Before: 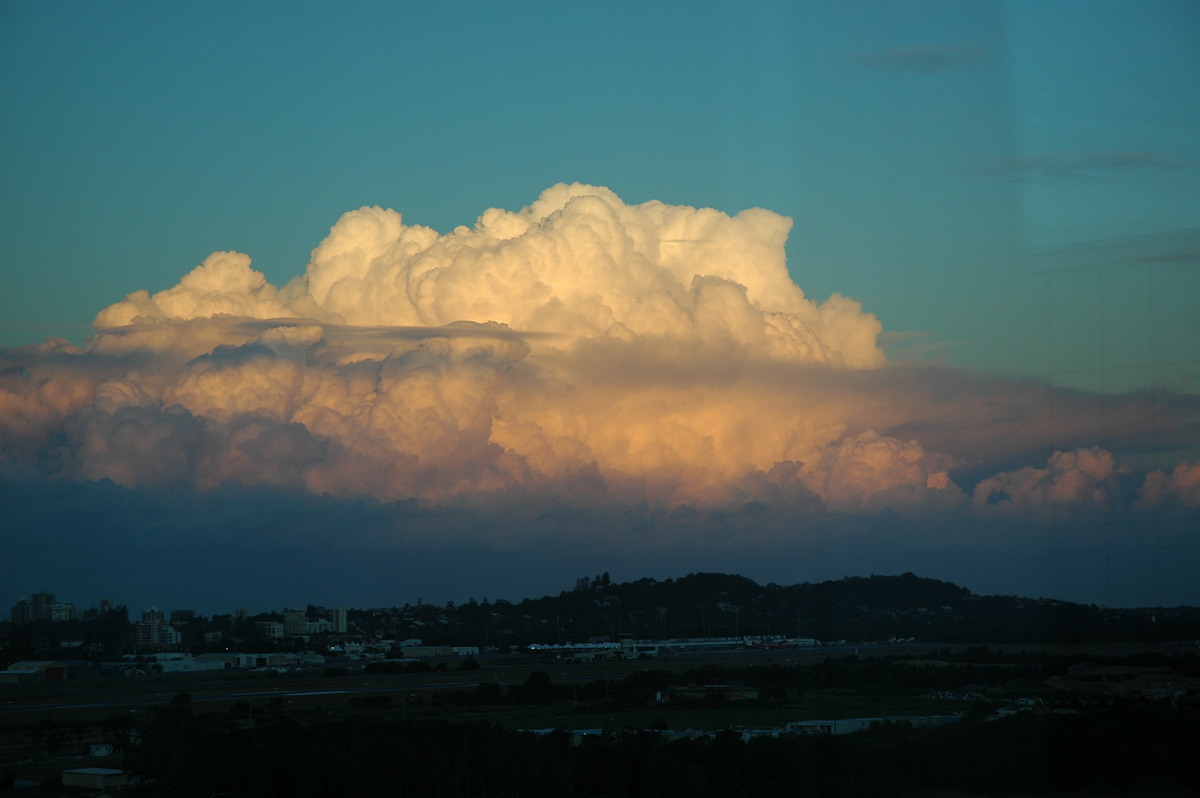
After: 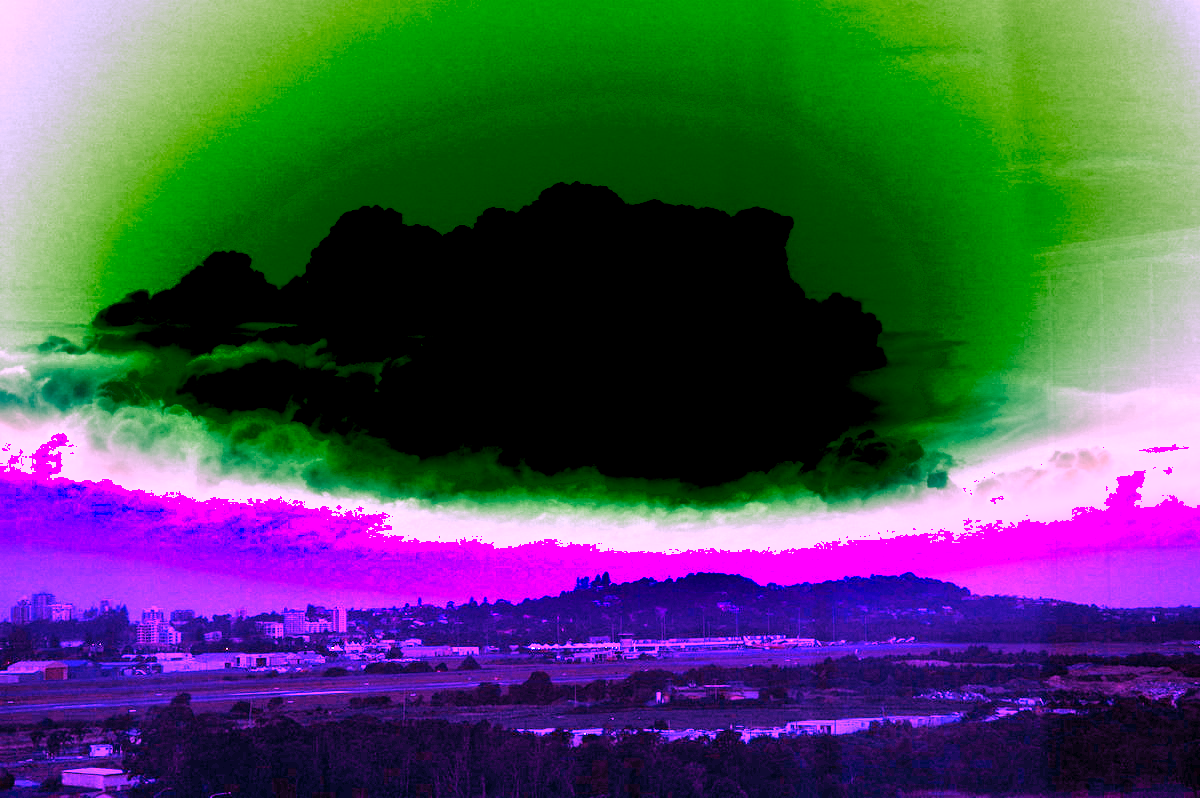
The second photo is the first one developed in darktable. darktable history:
white balance: red 8, blue 8
shadows and highlights: shadows 52.42, soften with gaussian
velvia: on, module defaults
